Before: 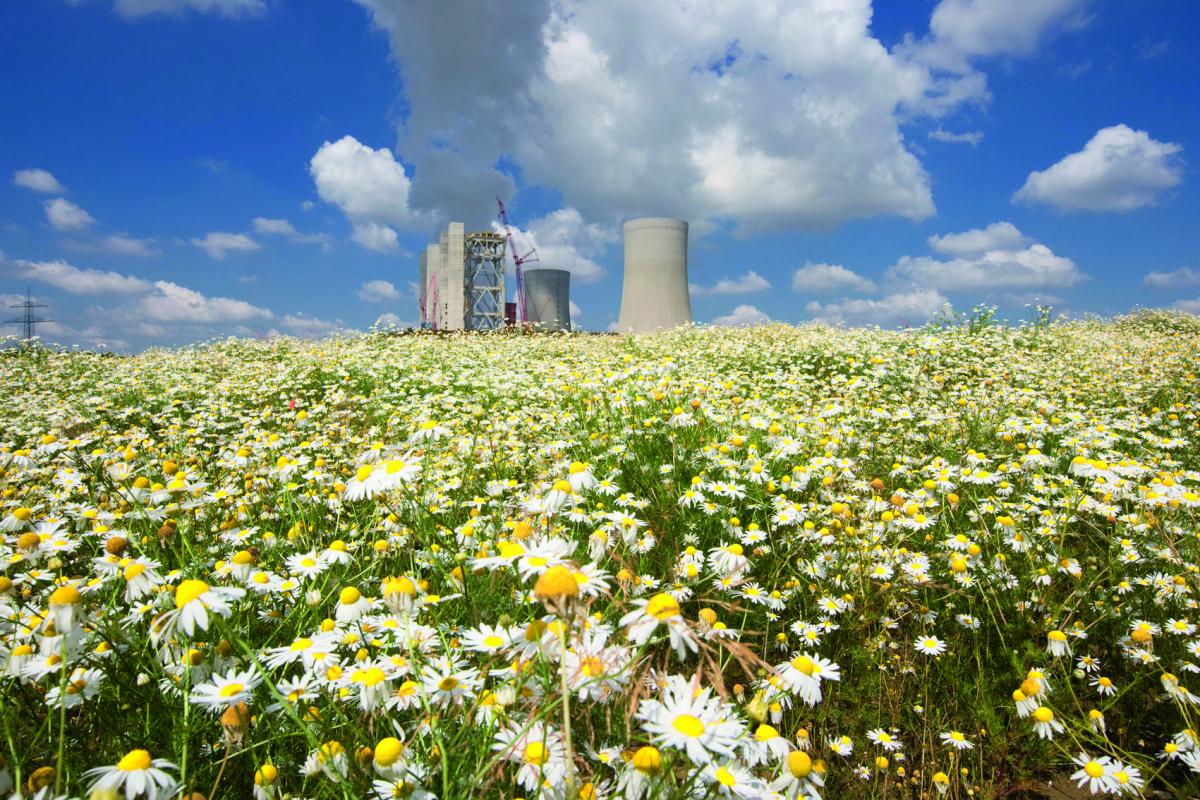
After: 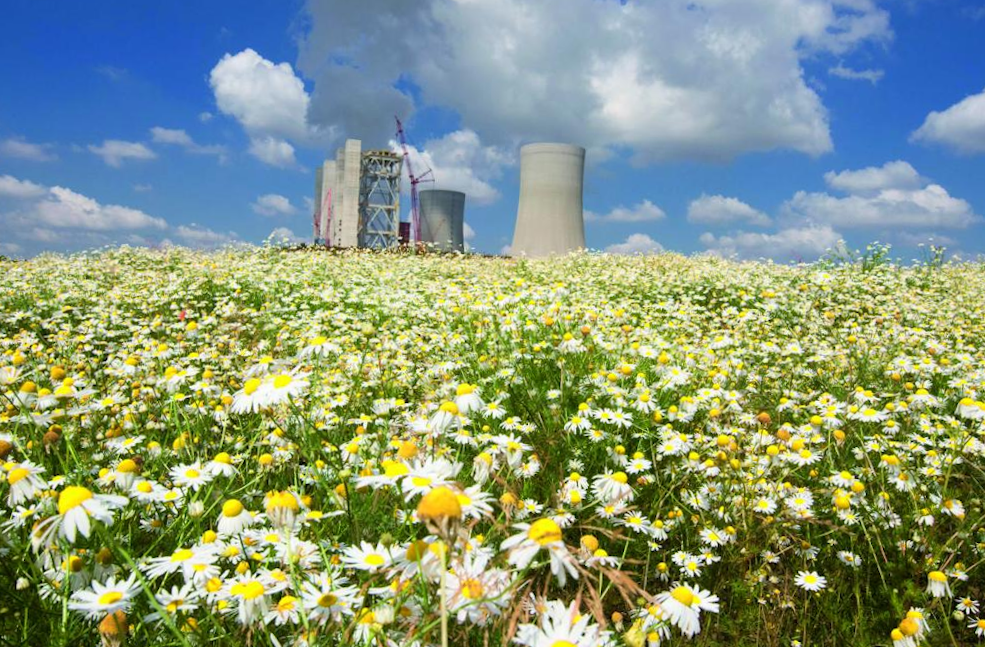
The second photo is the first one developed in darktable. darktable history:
rotate and perspective: rotation -1°, crop left 0.011, crop right 0.989, crop top 0.025, crop bottom 0.975
crop and rotate: angle -3.27°, left 5.211%, top 5.211%, right 4.607%, bottom 4.607%
